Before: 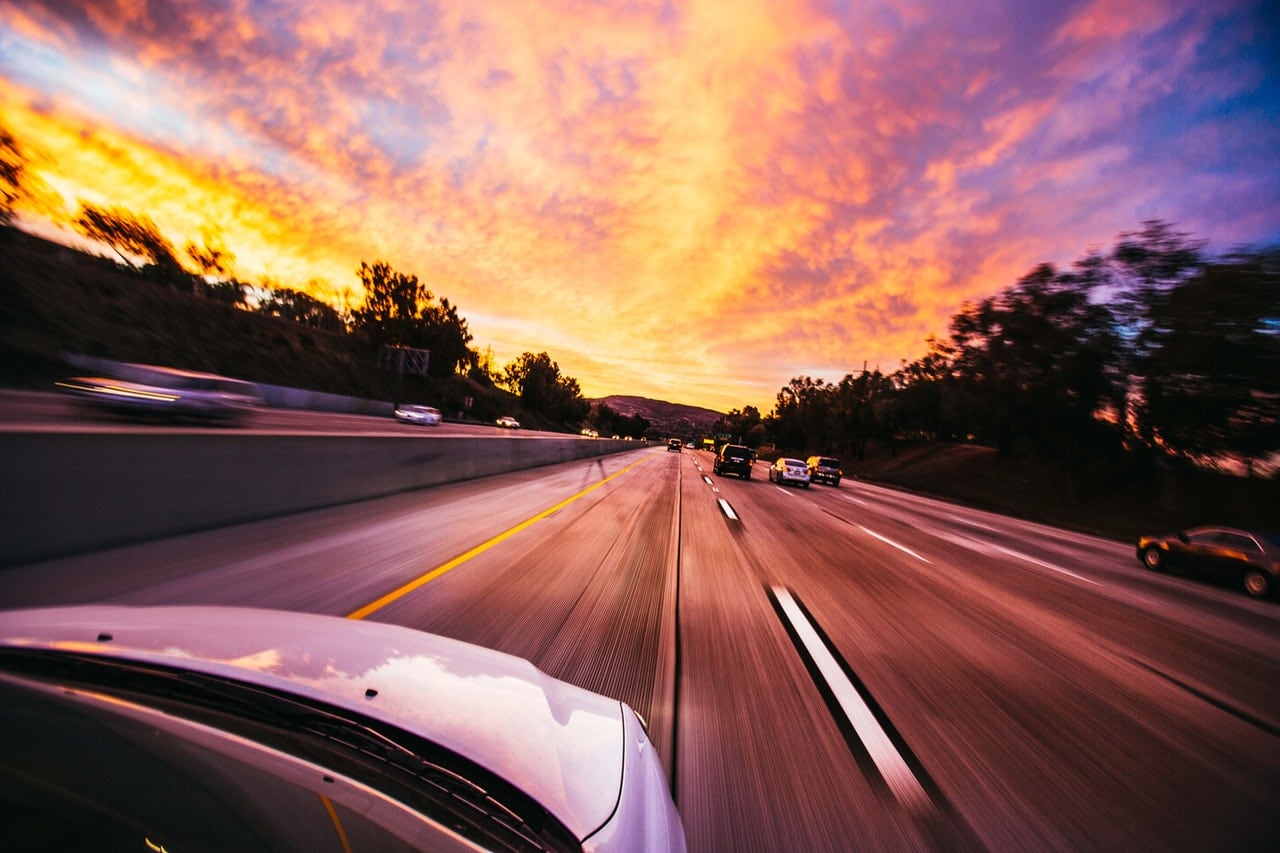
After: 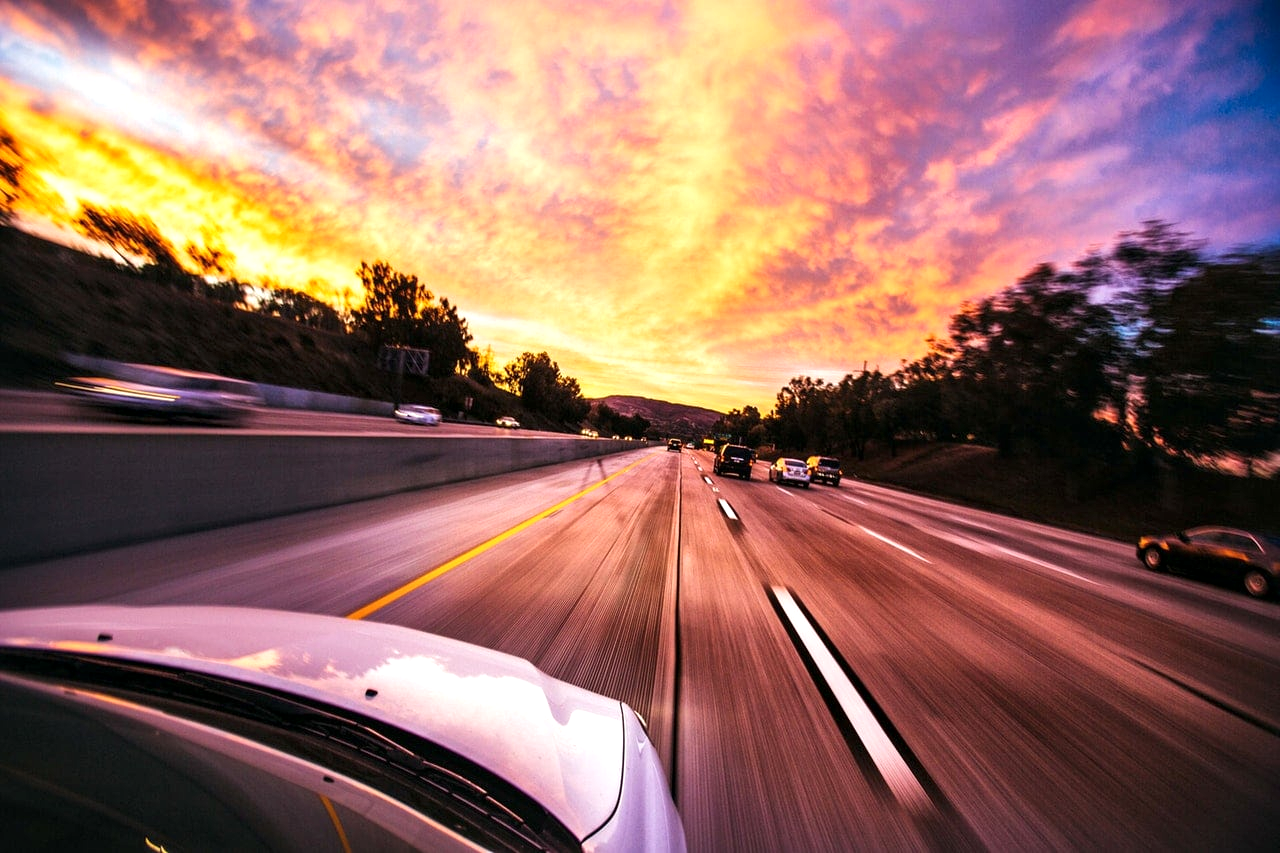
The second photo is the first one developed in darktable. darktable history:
local contrast: mode bilateral grid, contrast 20, coarseness 50, detail 140%, midtone range 0.2
exposure: exposure 0.3 EV, compensate highlight preservation false
